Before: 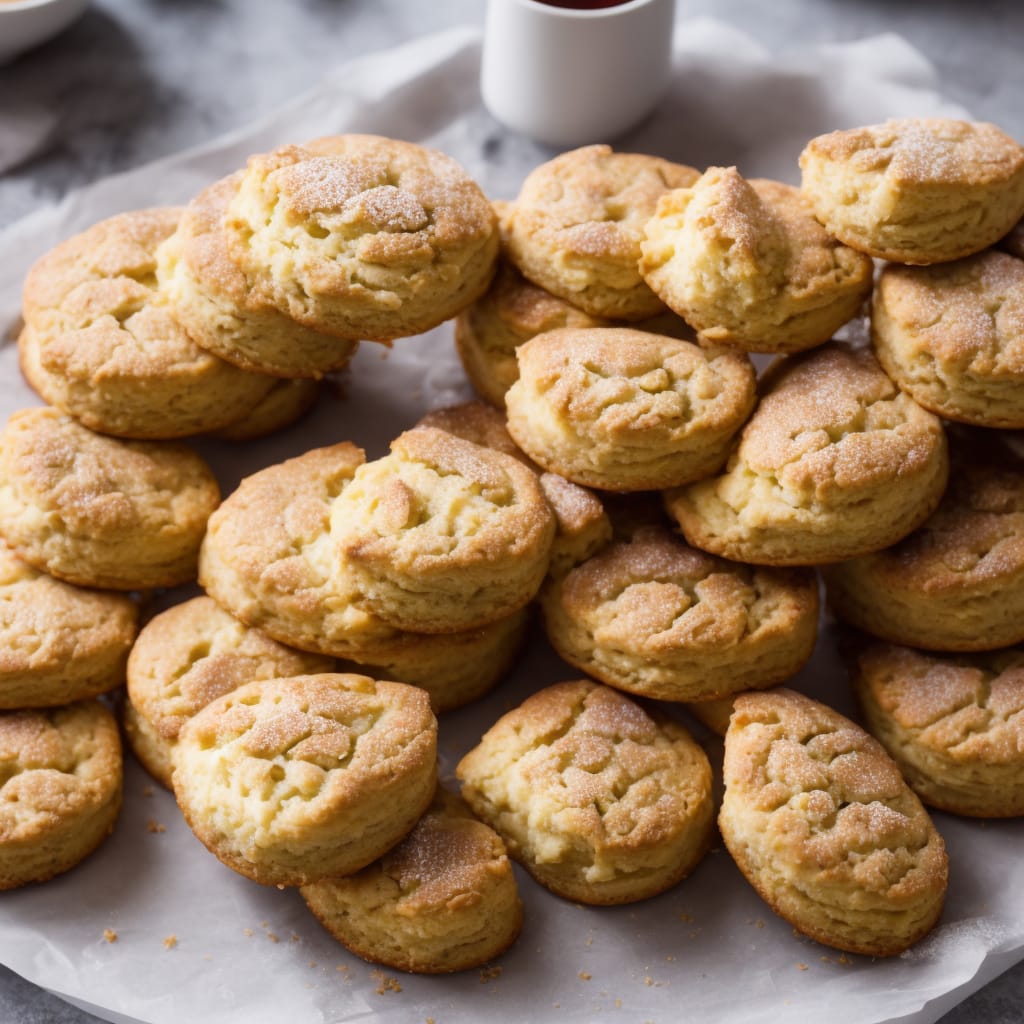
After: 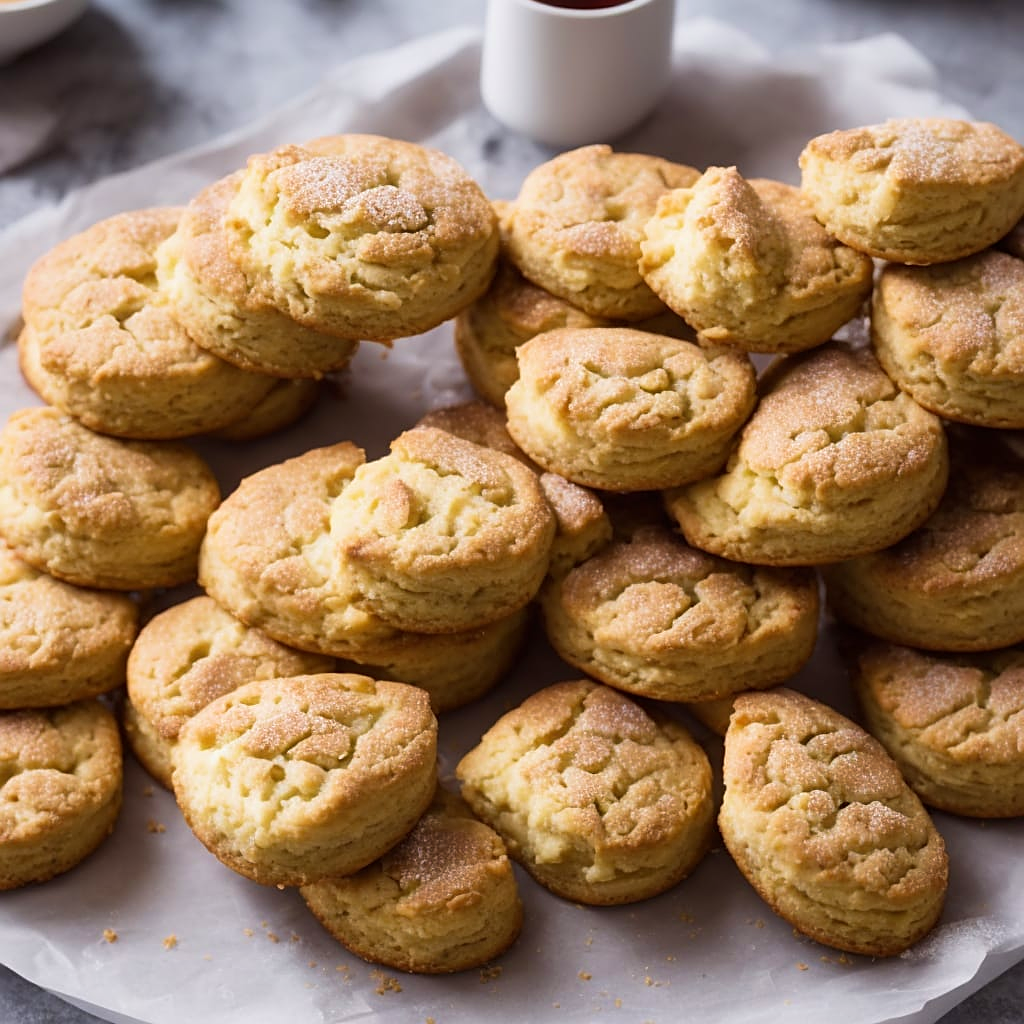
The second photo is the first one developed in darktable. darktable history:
sharpen: amount 0.49
velvia: on, module defaults
tone equalizer: on, module defaults
